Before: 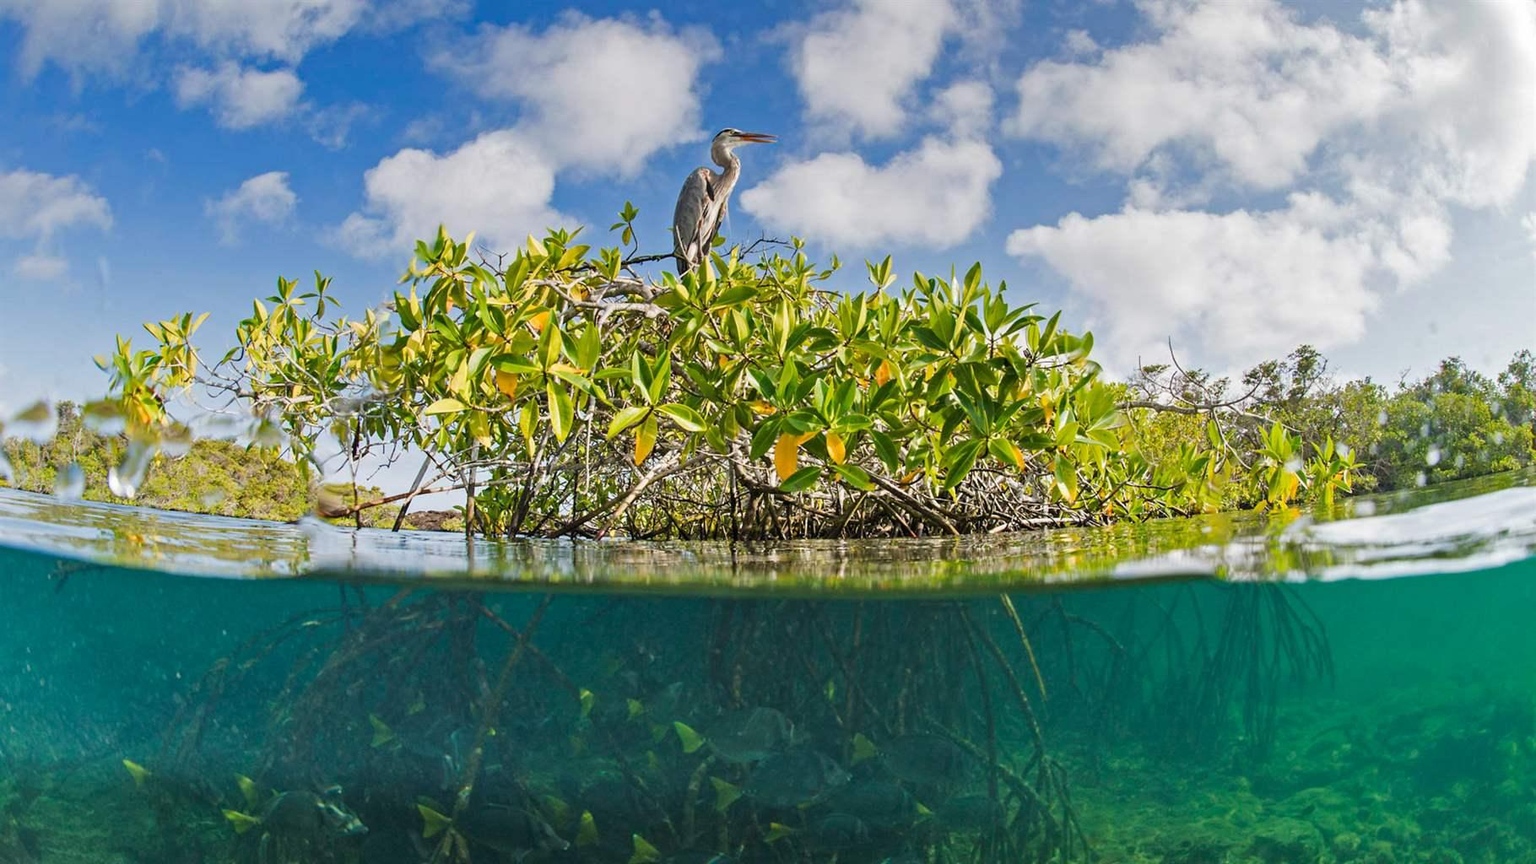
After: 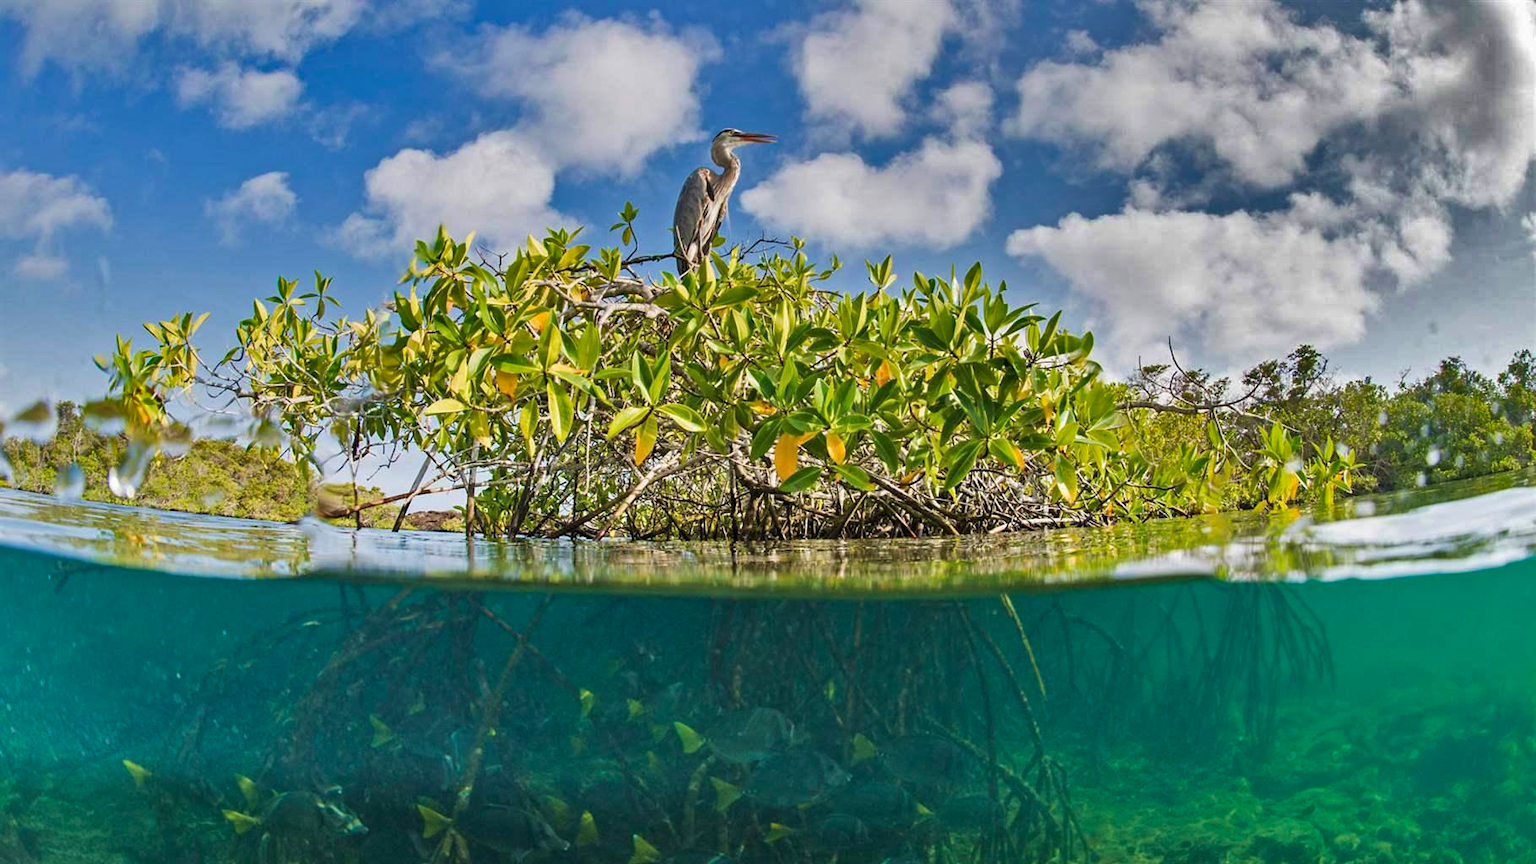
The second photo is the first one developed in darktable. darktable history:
shadows and highlights: shadows 24.5, highlights -78.15, soften with gaussian
velvia: strength 27%
